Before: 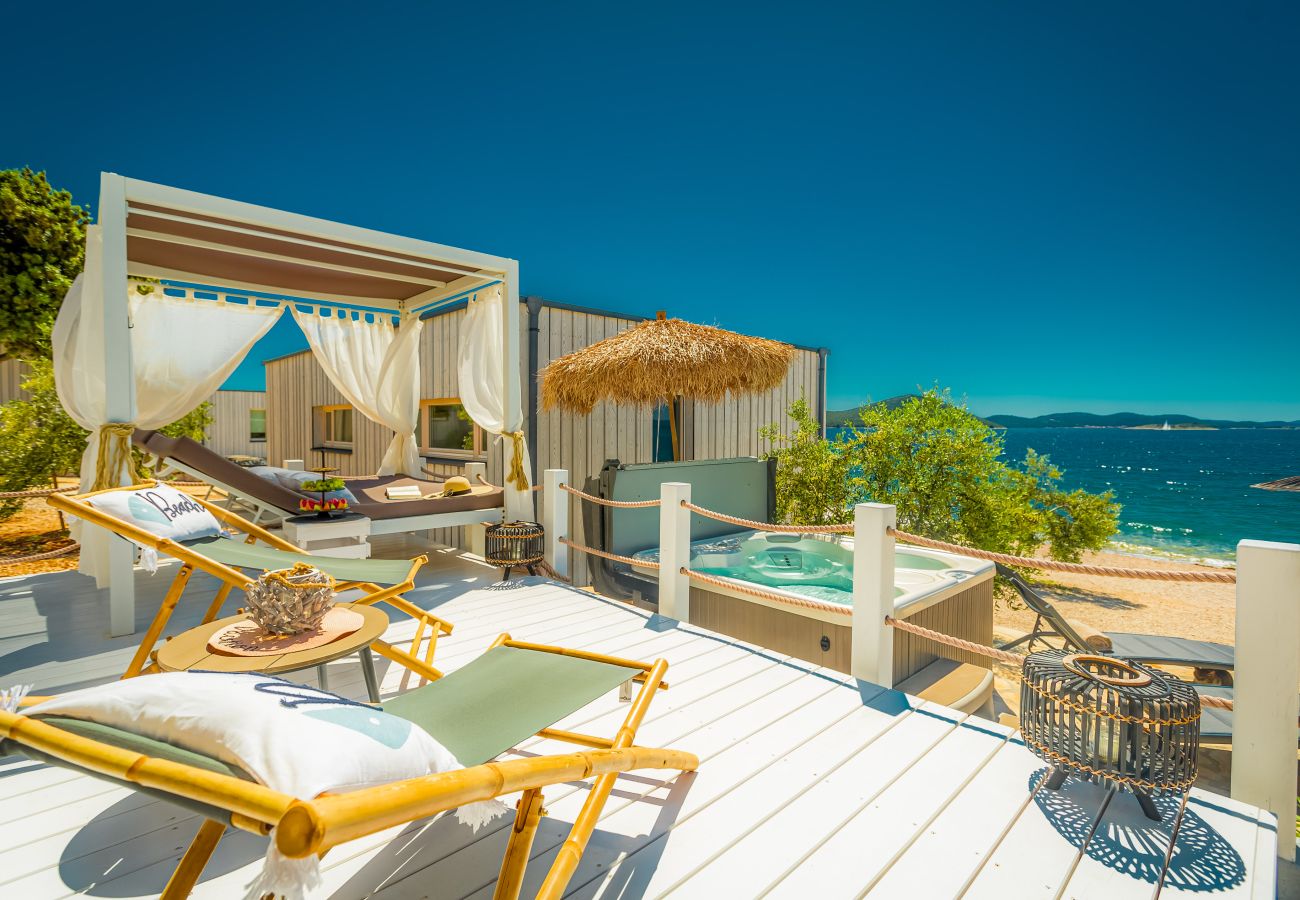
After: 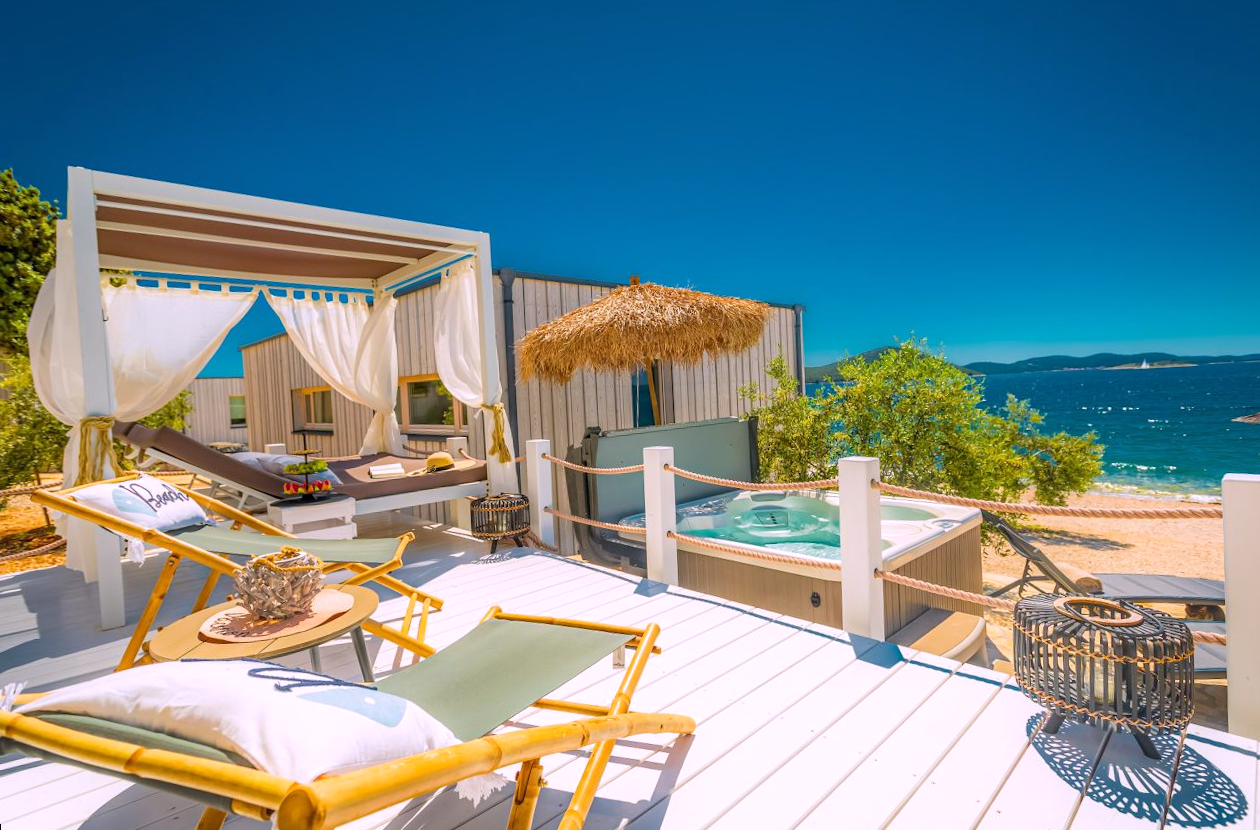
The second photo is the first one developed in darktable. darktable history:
exposure: compensate highlight preservation false
white balance: red 1.066, blue 1.119
rotate and perspective: rotation -3°, crop left 0.031, crop right 0.968, crop top 0.07, crop bottom 0.93
